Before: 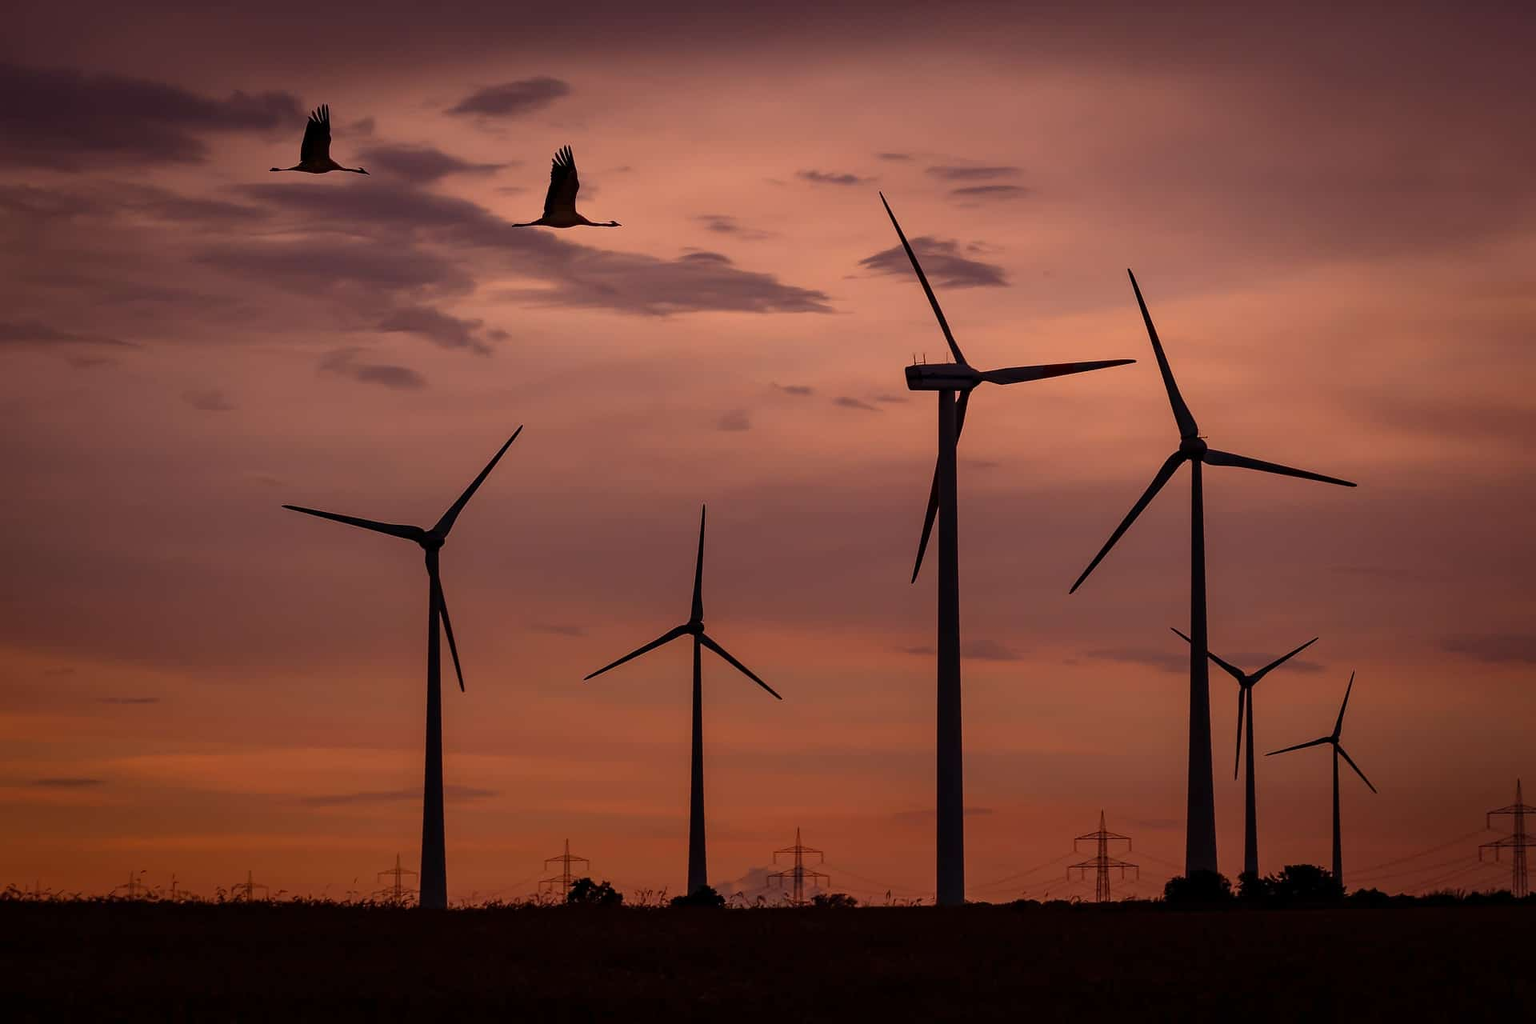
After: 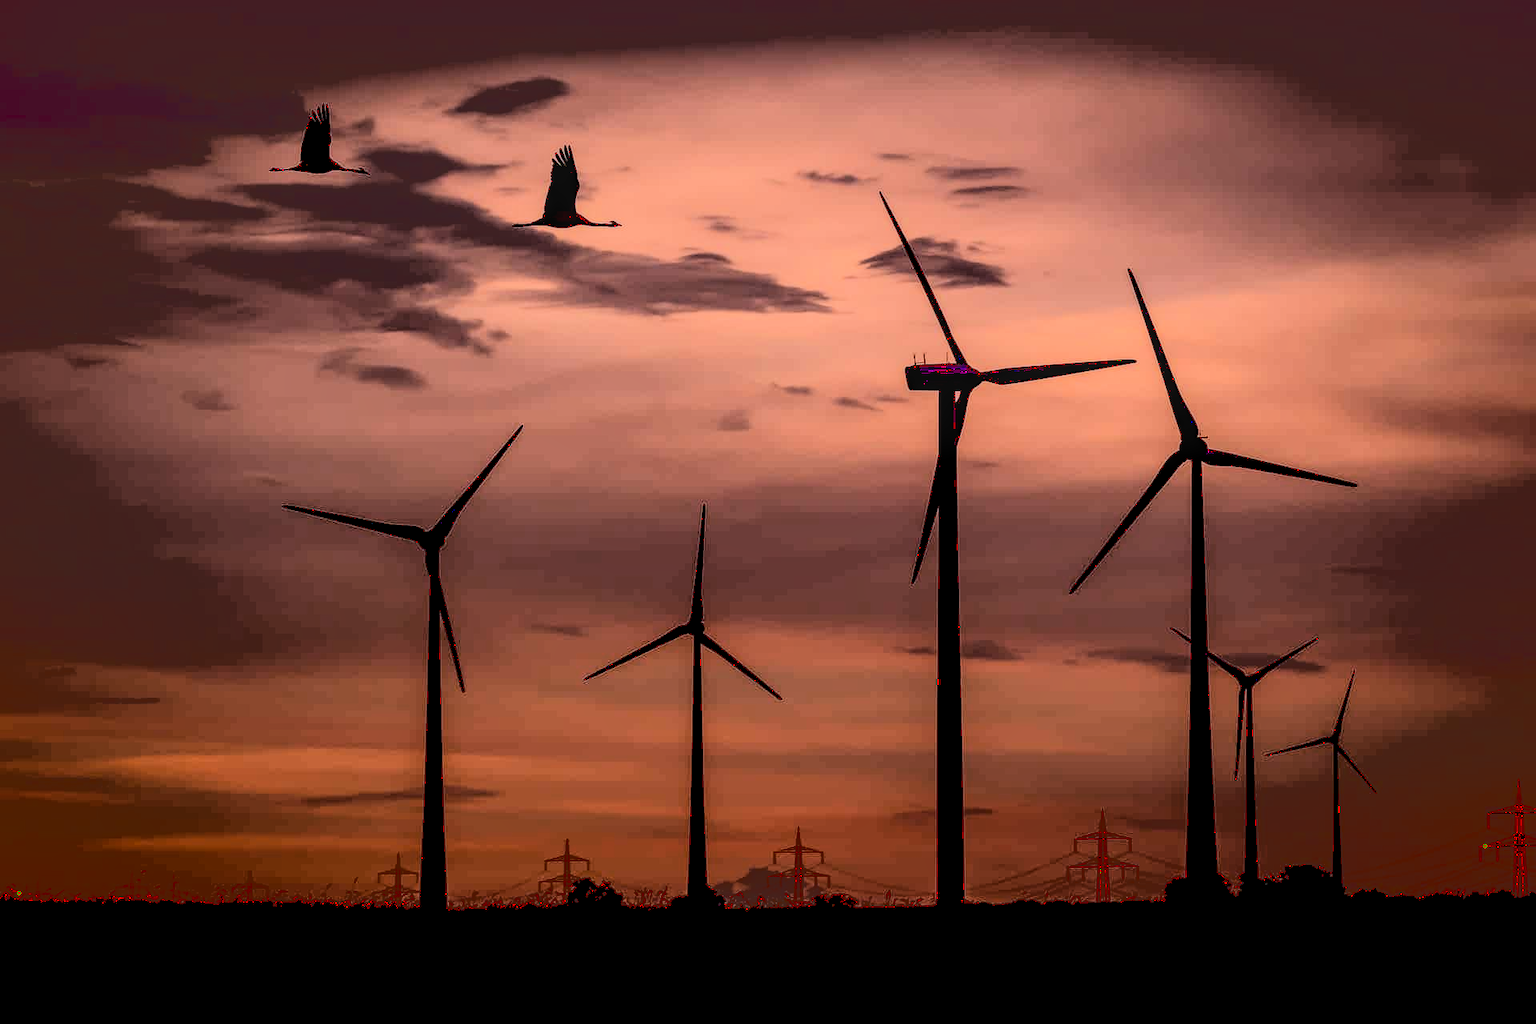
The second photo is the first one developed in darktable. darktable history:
base curve: curves: ch0 [(0.065, 0.026) (0.236, 0.358) (0.53, 0.546) (0.777, 0.841) (0.924, 0.992)], preserve colors average RGB
exposure: black level correction 0.009, exposure 0.014 EV, compensate highlight preservation false
shadows and highlights: radius 93.07, shadows -14.46, white point adjustment 0.23, highlights 31.48, compress 48.23%, highlights color adjustment 52.79%, soften with gaussian
local contrast: detail 130%
